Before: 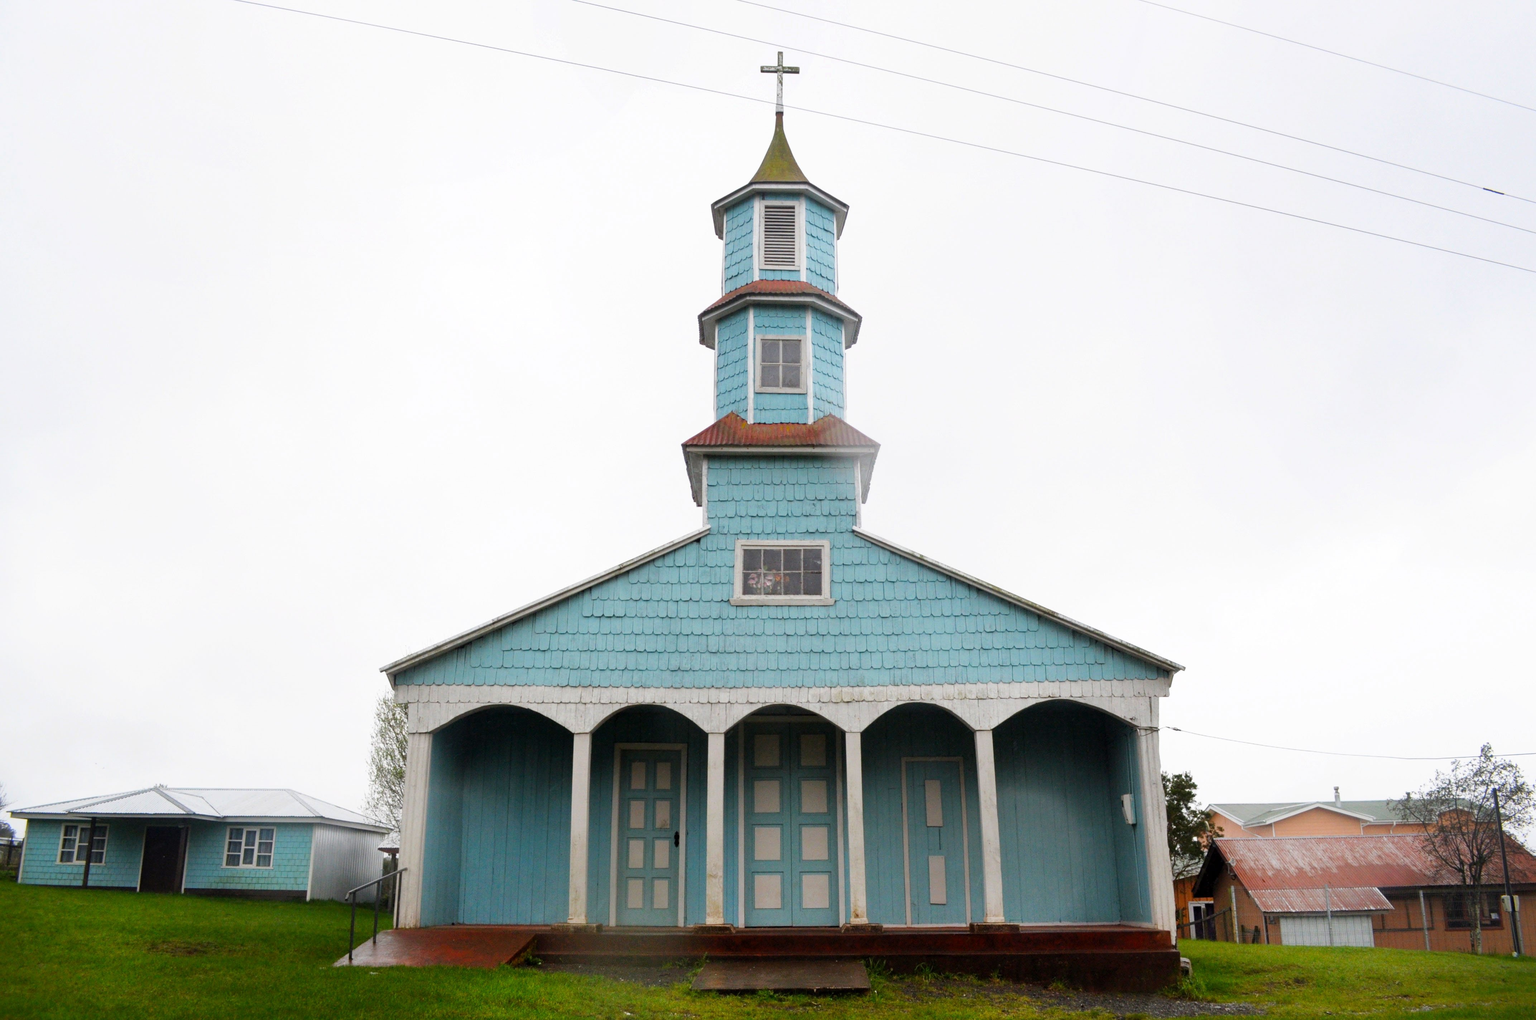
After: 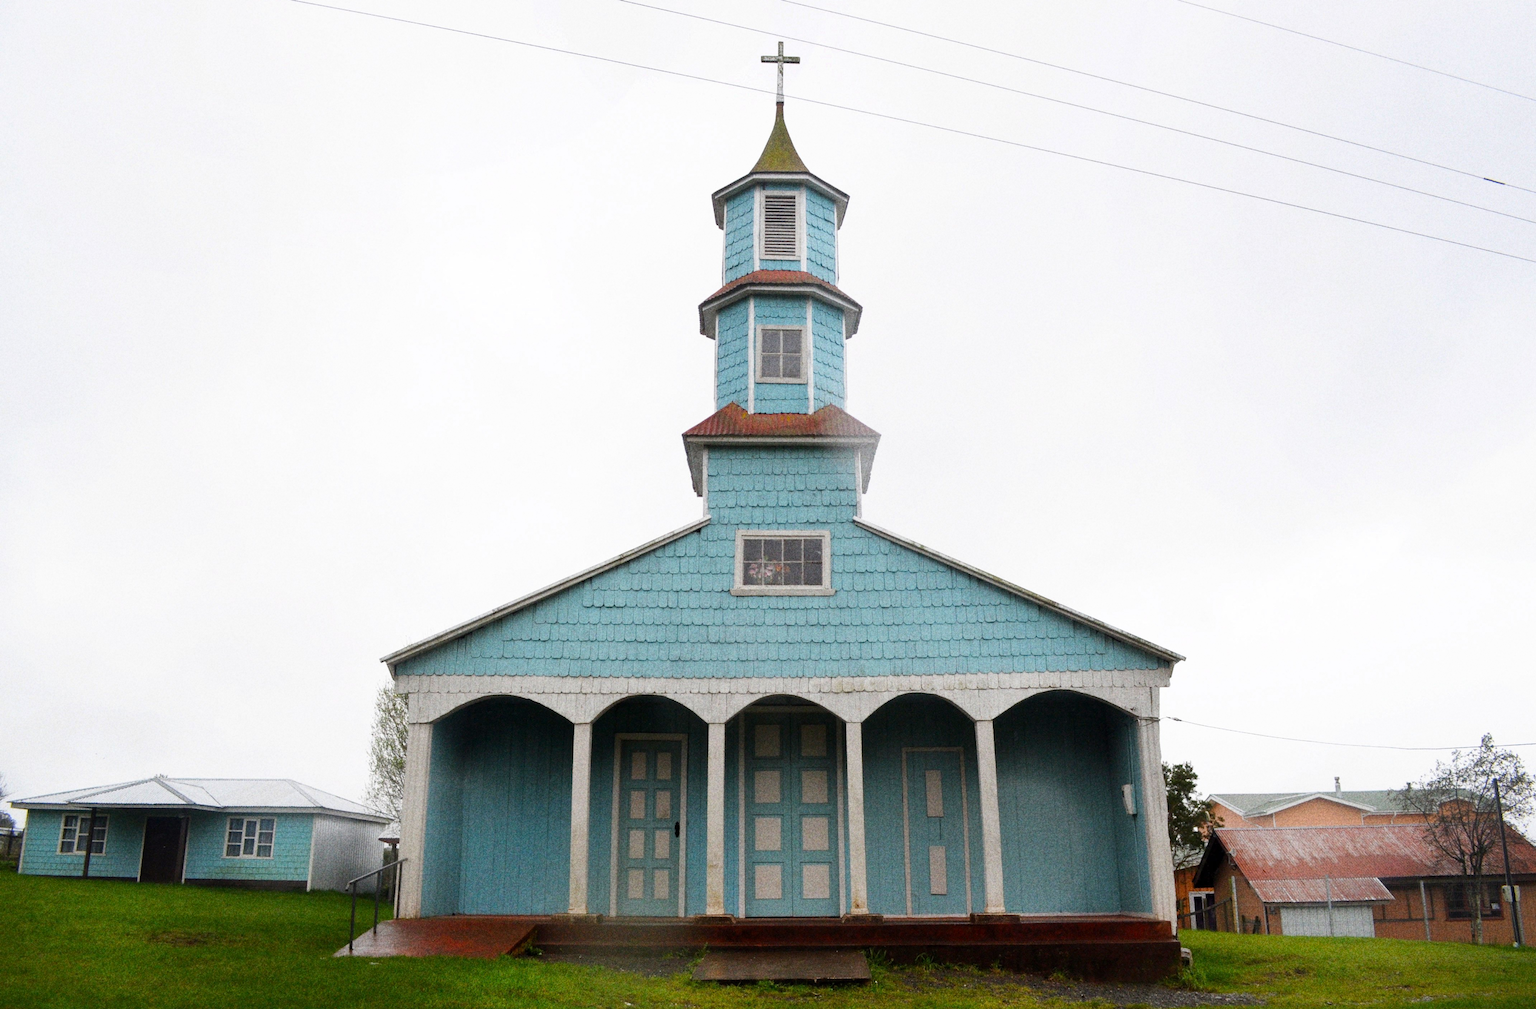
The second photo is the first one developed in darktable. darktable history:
crop: top 1.049%, right 0.001%
base curve: curves: ch0 [(0, 0) (0.472, 0.455) (1, 1)], preserve colors none
grain: coarseness 11.82 ISO, strength 36.67%, mid-tones bias 74.17%
